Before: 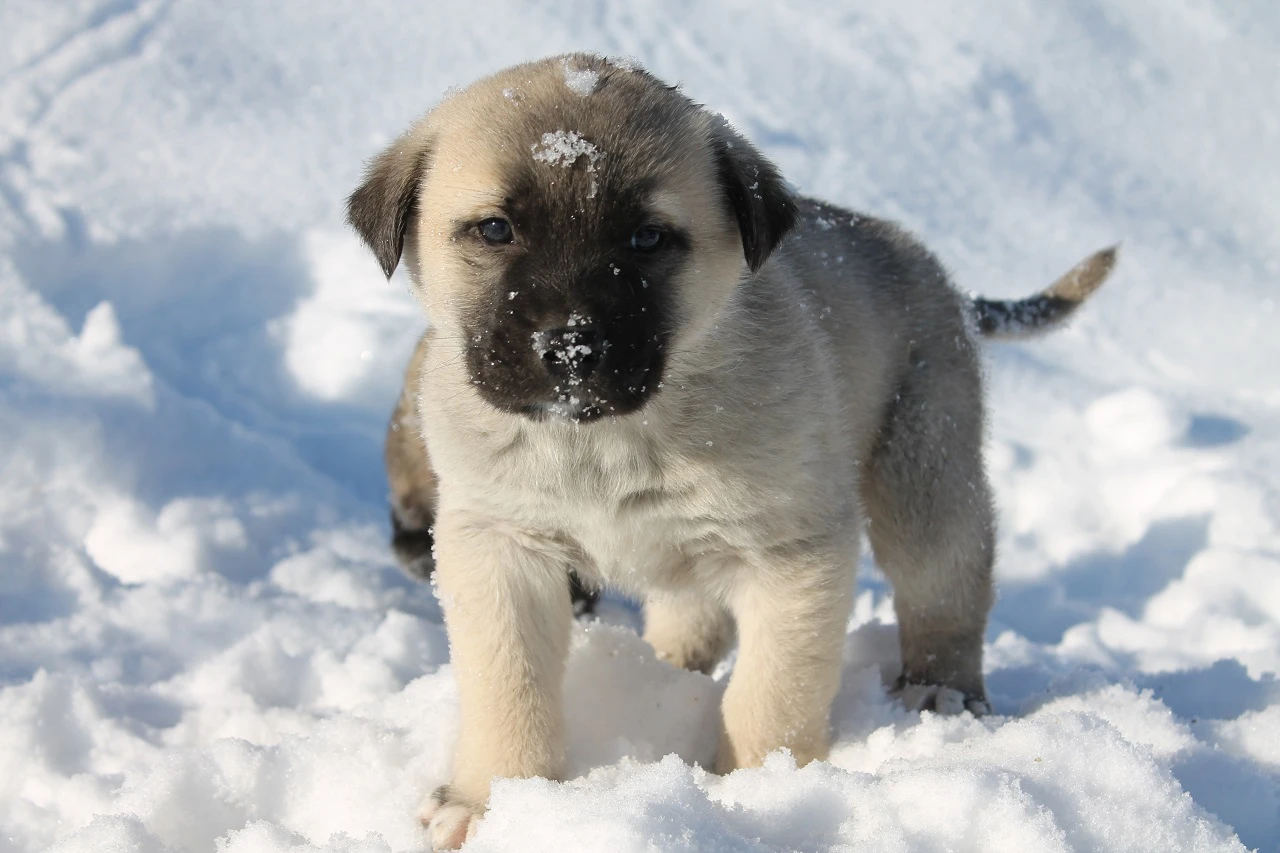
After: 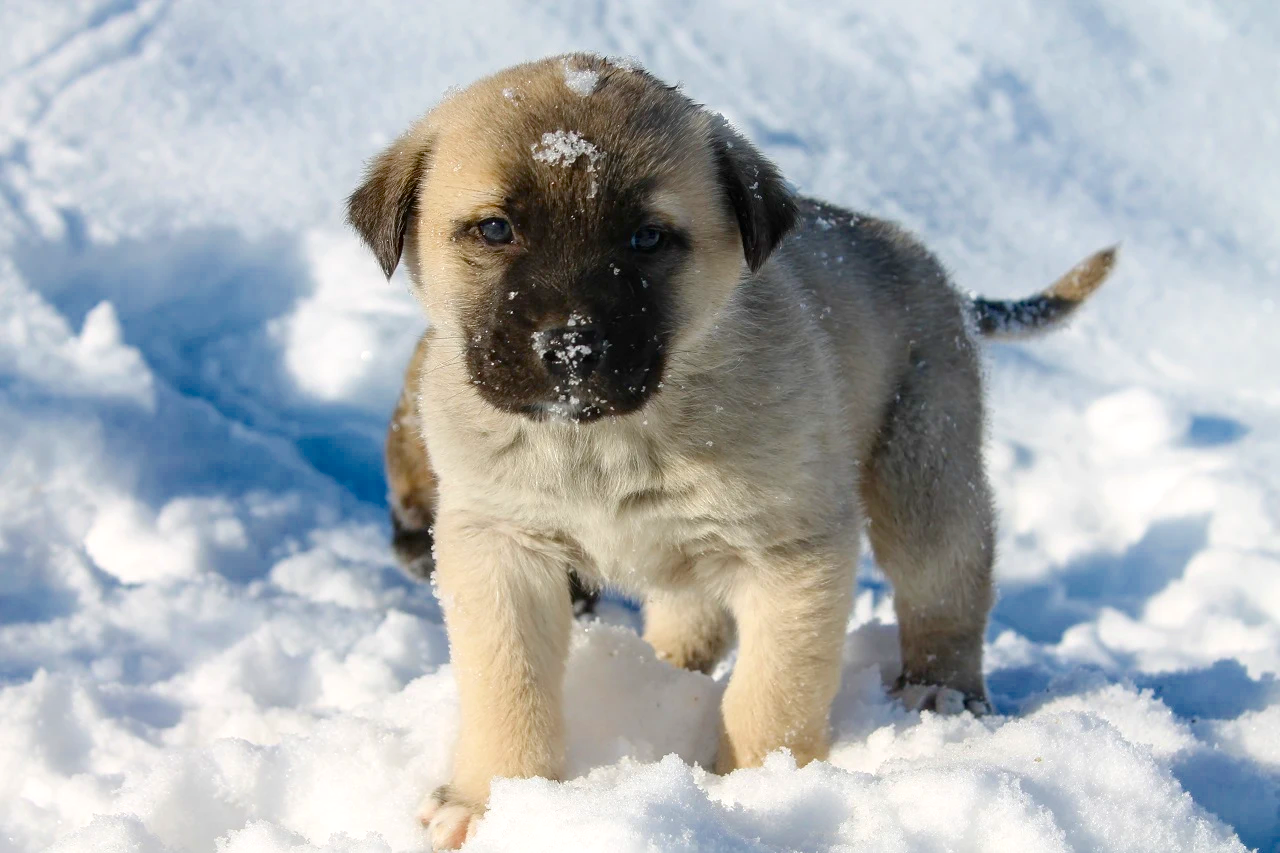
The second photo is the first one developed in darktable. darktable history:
color balance rgb: perceptual saturation grading › global saturation 36.997%, perceptual saturation grading › shadows 35.085%, global vibrance -0.903%, saturation formula JzAzBz (2021)
shadows and highlights: shadows -69.27, highlights 36.62, soften with gaussian
color zones: curves: ch0 [(0, 0.5) (0.143, 0.5) (0.286, 0.5) (0.429, 0.5) (0.571, 0.5) (0.714, 0.476) (0.857, 0.5) (1, 0.5)]; ch2 [(0, 0.5) (0.143, 0.5) (0.286, 0.5) (0.429, 0.5) (0.571, 0.5) (0.714, 0.487) (0.857, 0.5) (1, 0.5)]
local contrast: on, module defaults
